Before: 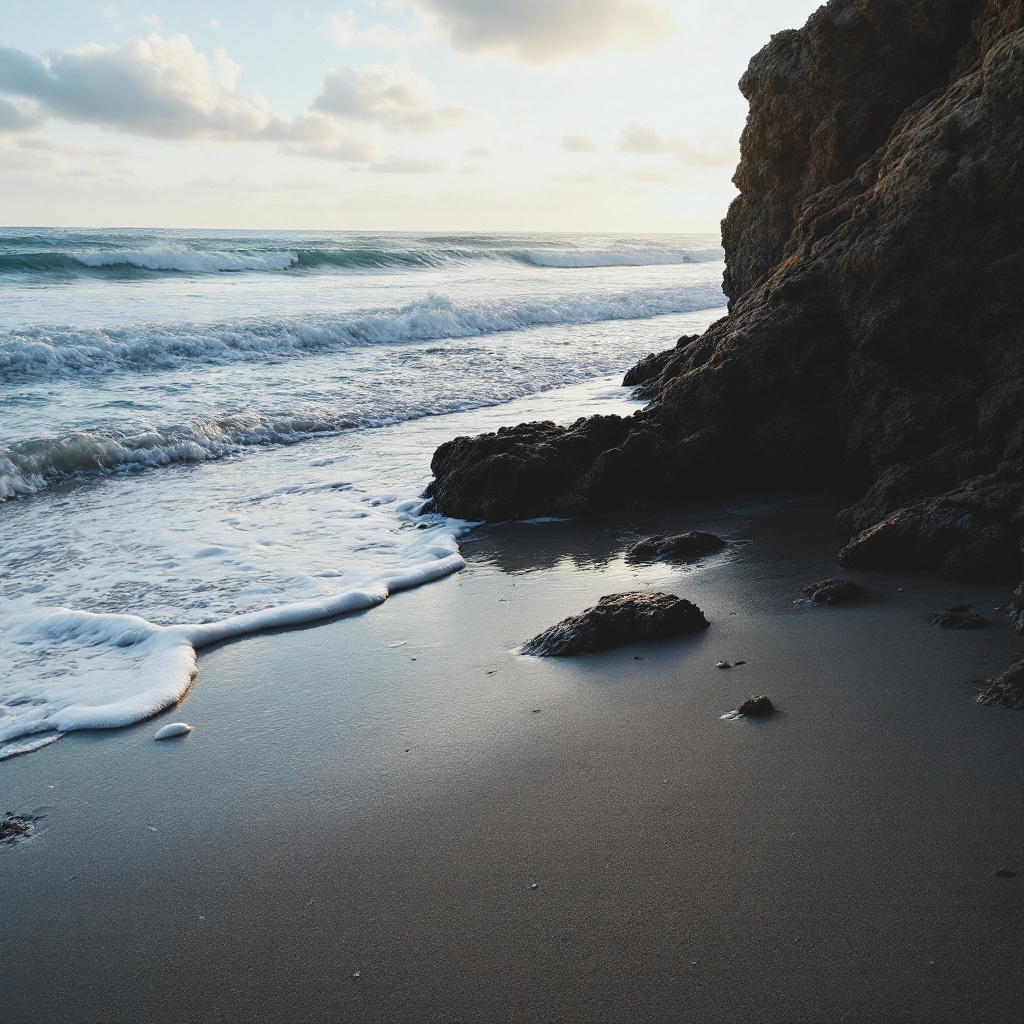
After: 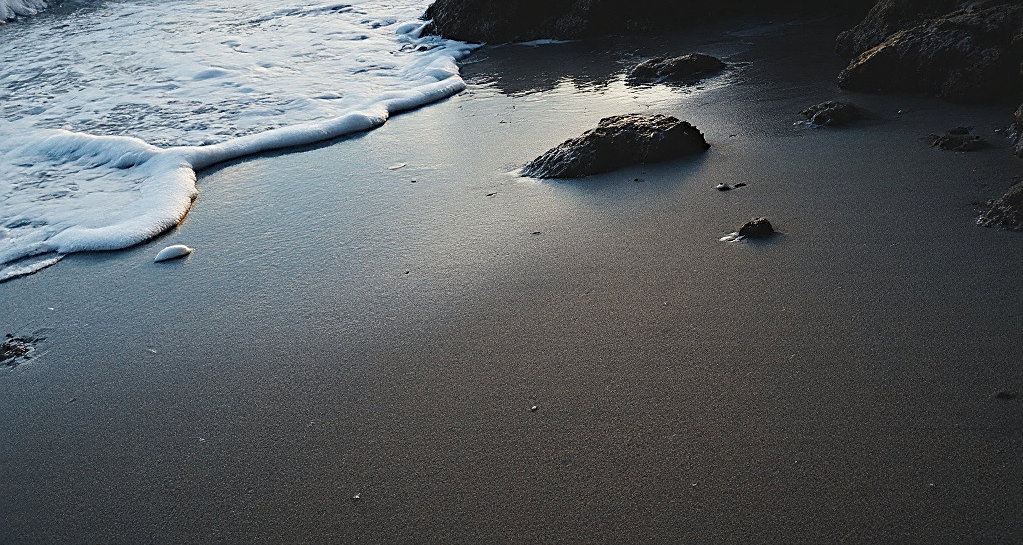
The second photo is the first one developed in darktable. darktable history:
haze removal: compatibility mode true, adaptive false
sharpen: on, module defaults
crop and rotate: top 46.757%, right 0.02%
